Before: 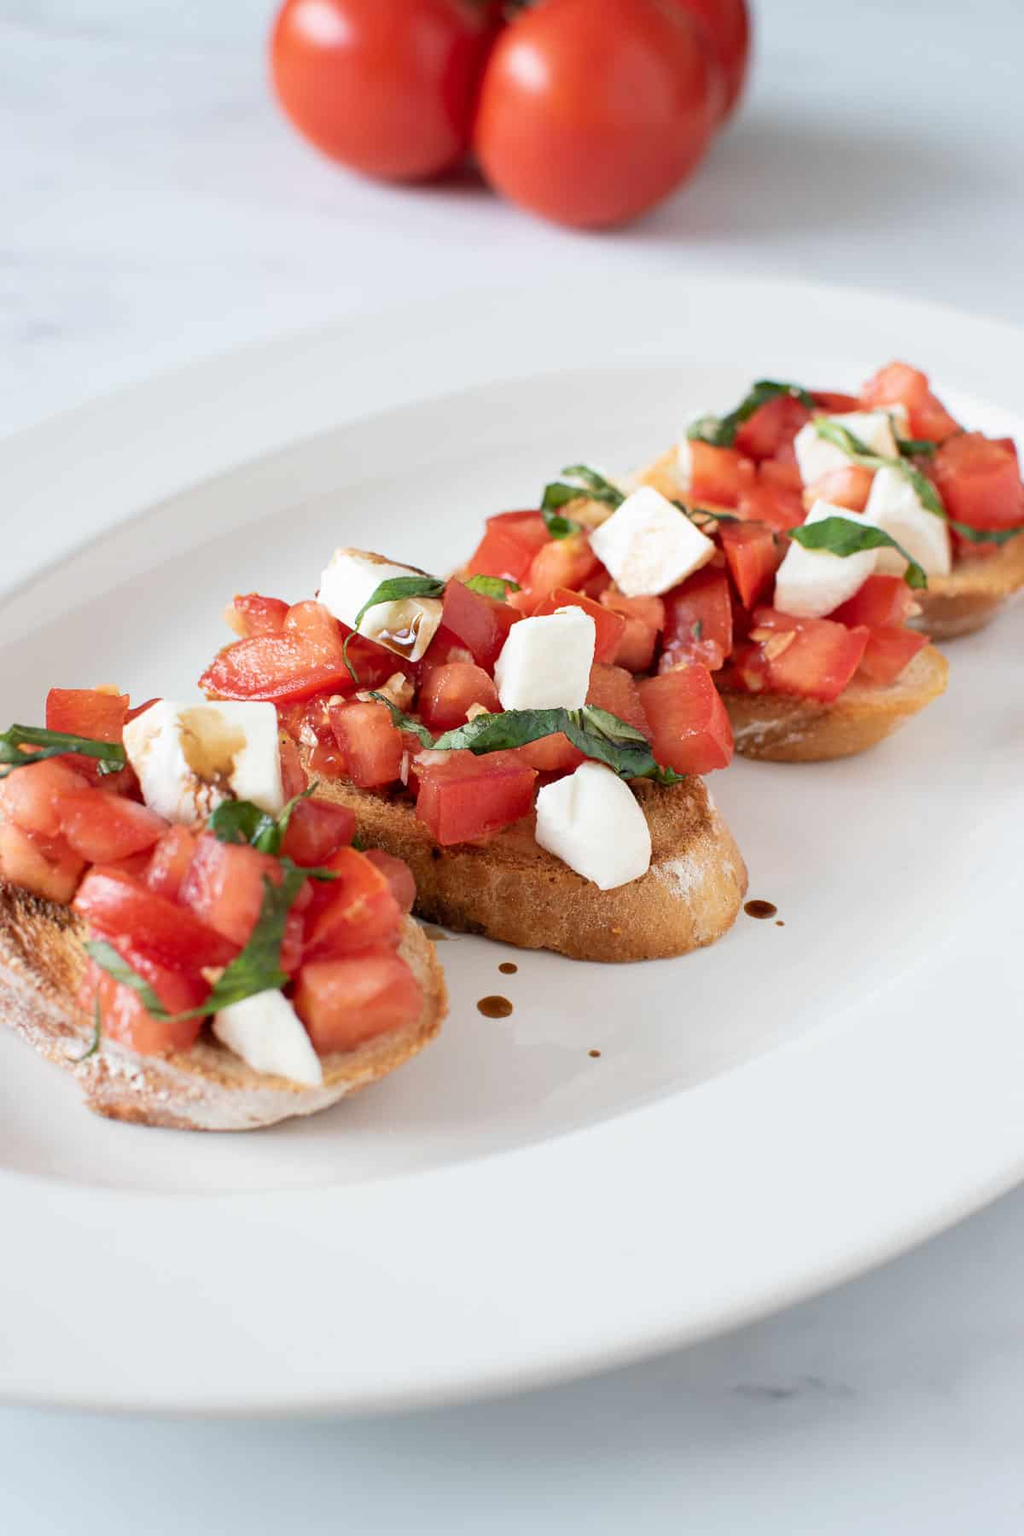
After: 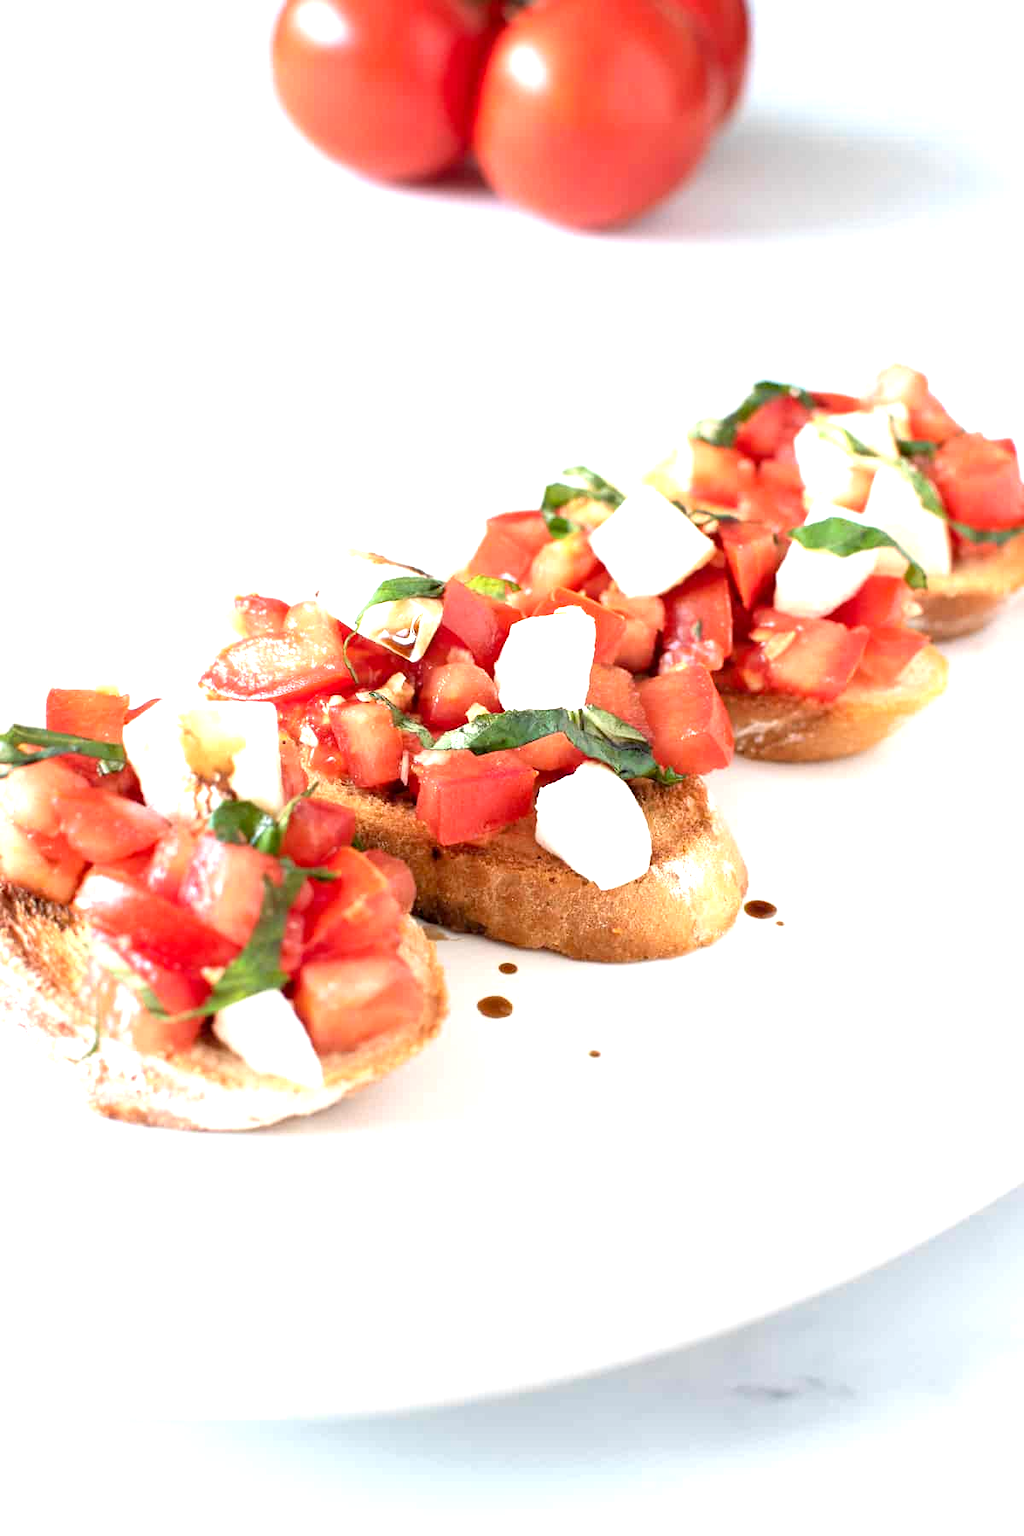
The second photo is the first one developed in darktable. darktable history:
color zones: curves: ch0 [(0, 0.5) (0.143, 0.5) (0.286, 0.5) (0.429, 0.495) (0.571, 0.437) (0.714, 0.44) (0.857, 0.496) (1, 0.5)]
exposure: black level correction 0.001, exposure 1.118 EV, compensate exposure bias true, compensate highlight preservation false
